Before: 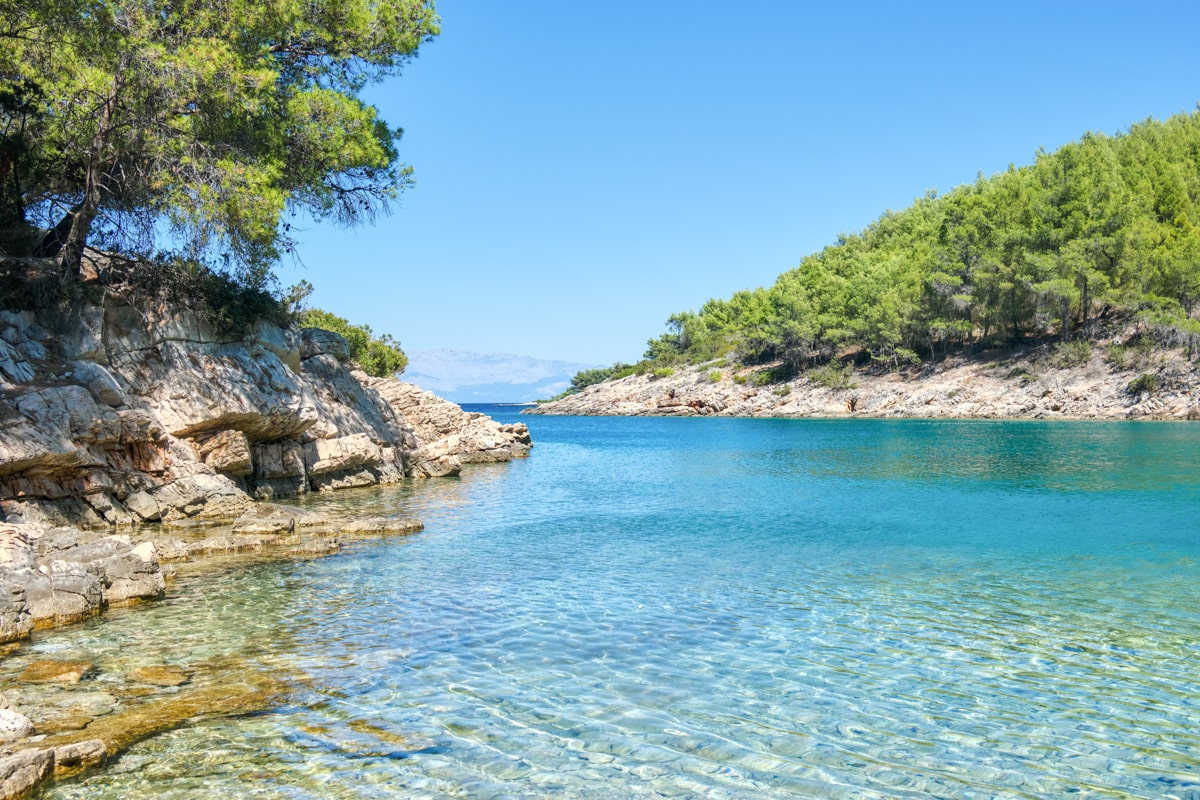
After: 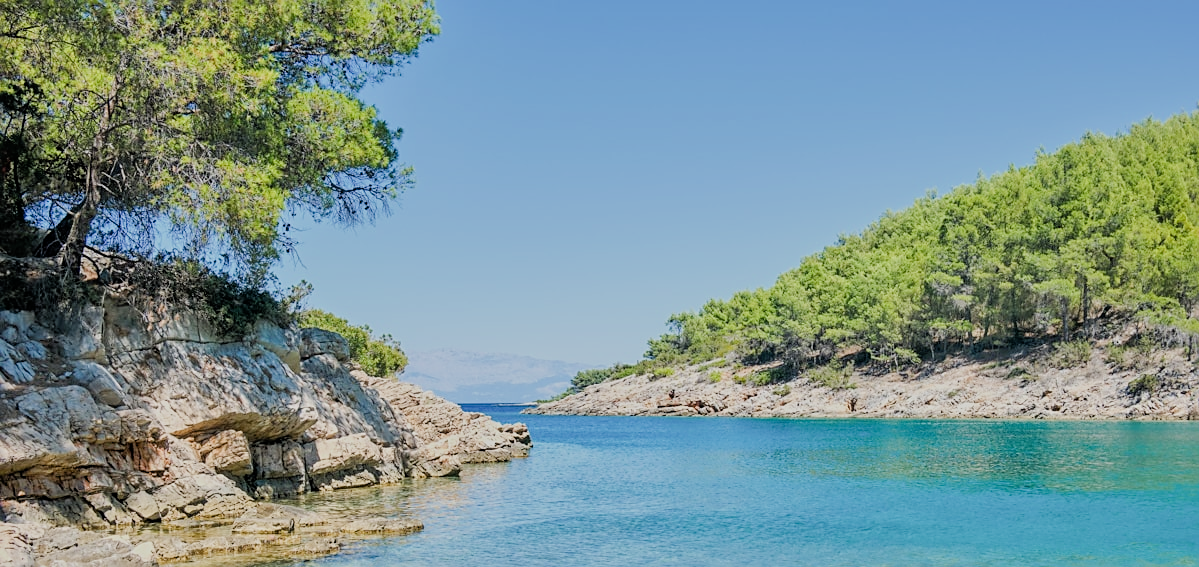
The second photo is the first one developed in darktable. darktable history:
tone equalizer: -8 EV 1.01 EV, -7 EV 1.01 EV, -6 EV 1.02 EV, -5 EV 0.983 EV, -4 EV 1.02 EV, -3 EV 0.724 EV, -2 EV 0.508 EV, -1 EV 0.241 EV
crop: right 0.001%, bottom 29.02%
sharpen: on, module defaults
exposure: compensate exposure bias true, compensate highlight preservation false
filmic rgb: black relative exposure -6.94 EV, white relative exposure 5.59 EV, threshold 5.95 EV, hardness 2.86, enable highlight reconstruction true
